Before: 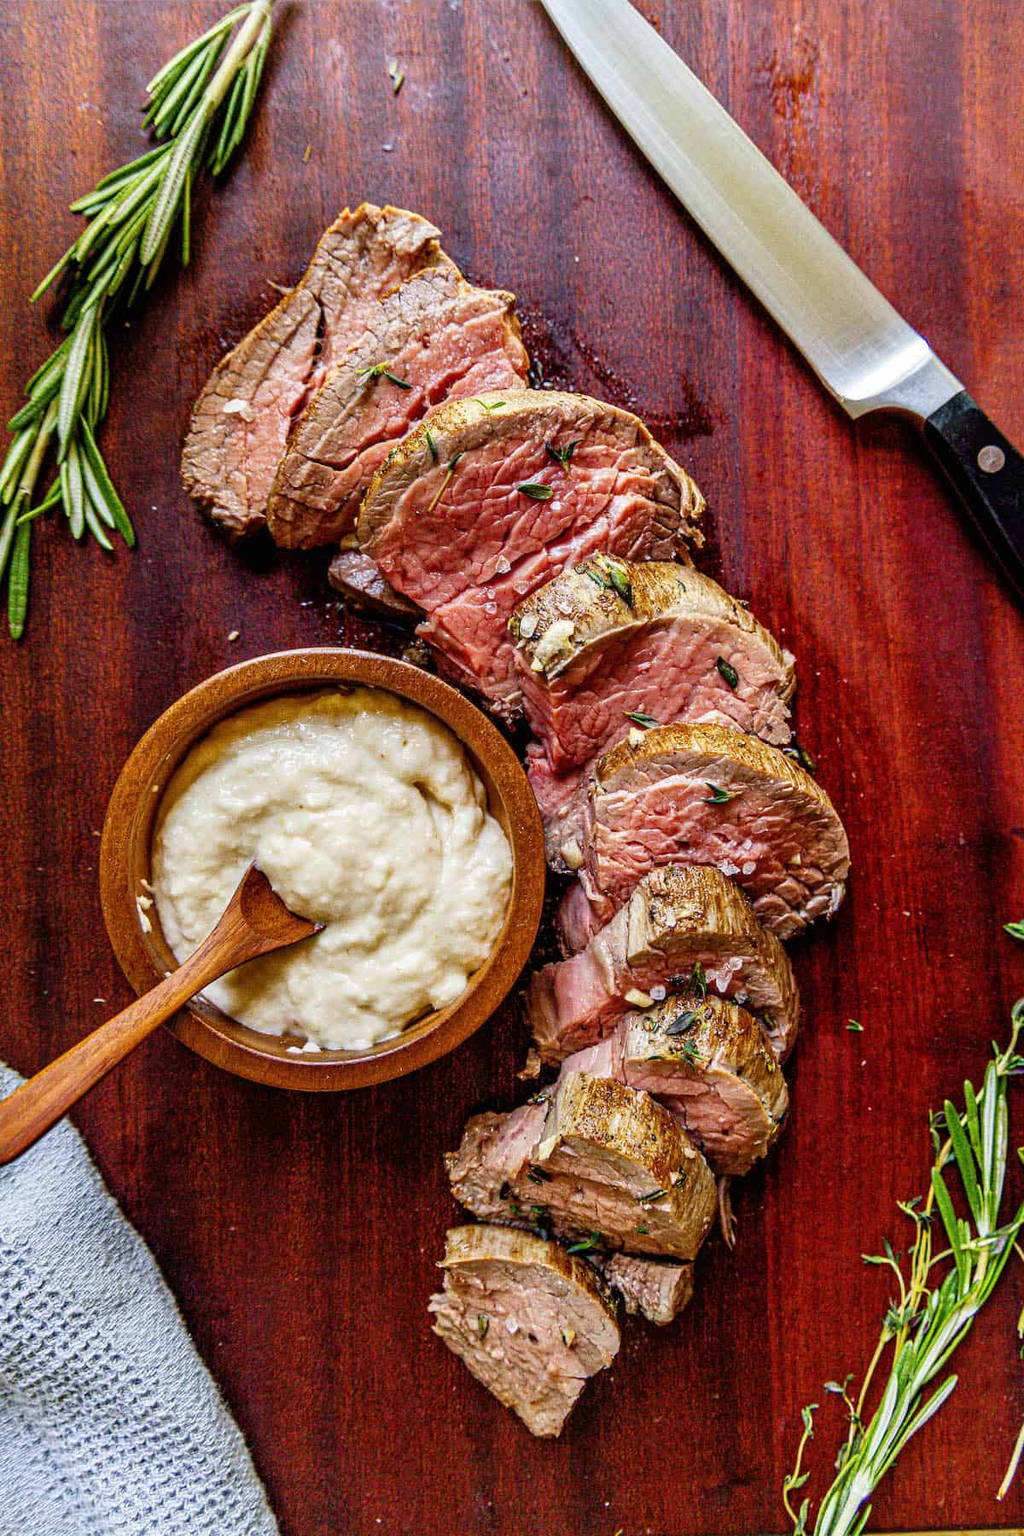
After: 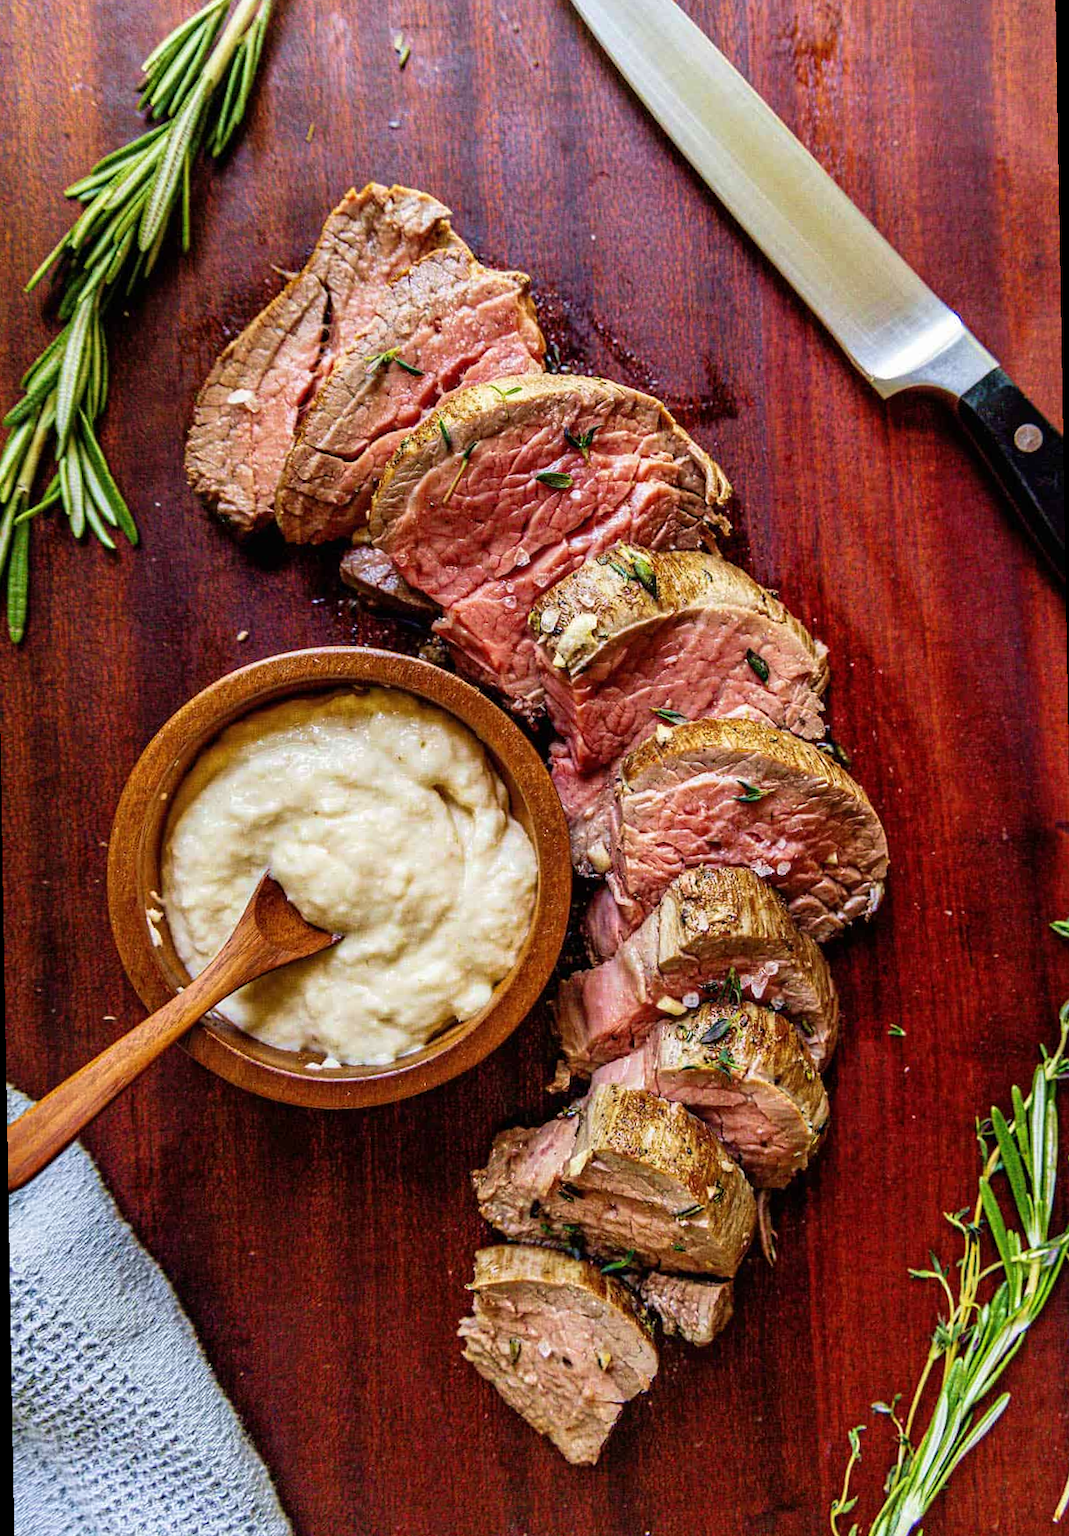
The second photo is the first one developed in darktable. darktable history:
velvia: on, module defaults
rotate and perspective: rotation -1°, crop left 0.011, crop right 0.989, crop top 0.025, crop bottom 0.975
